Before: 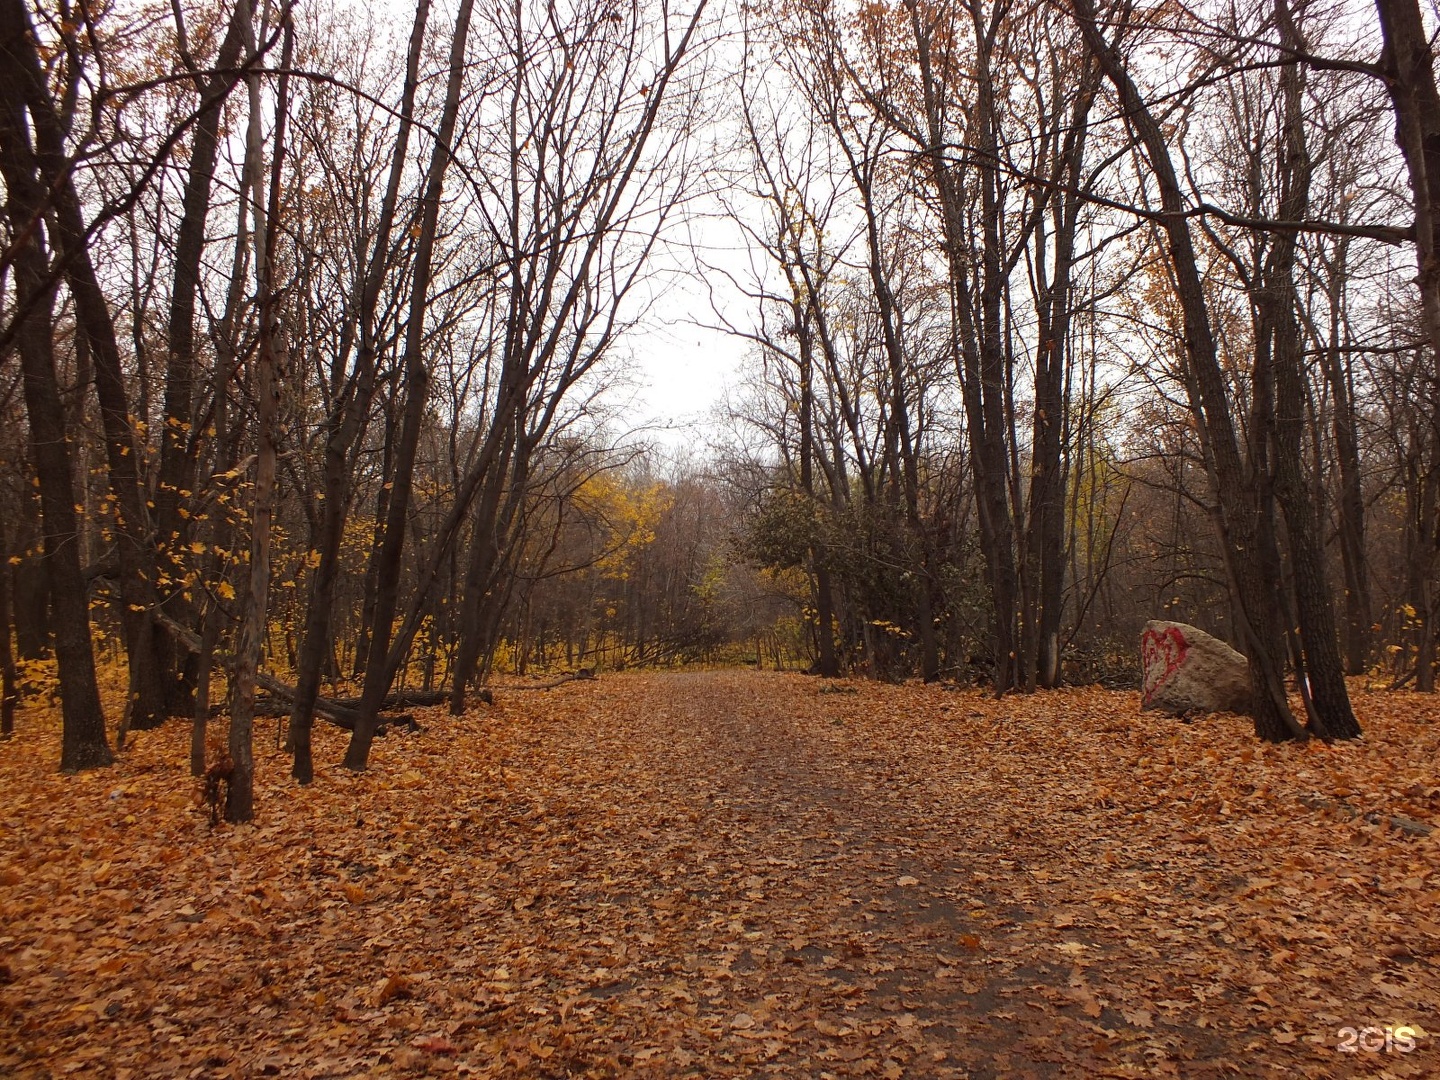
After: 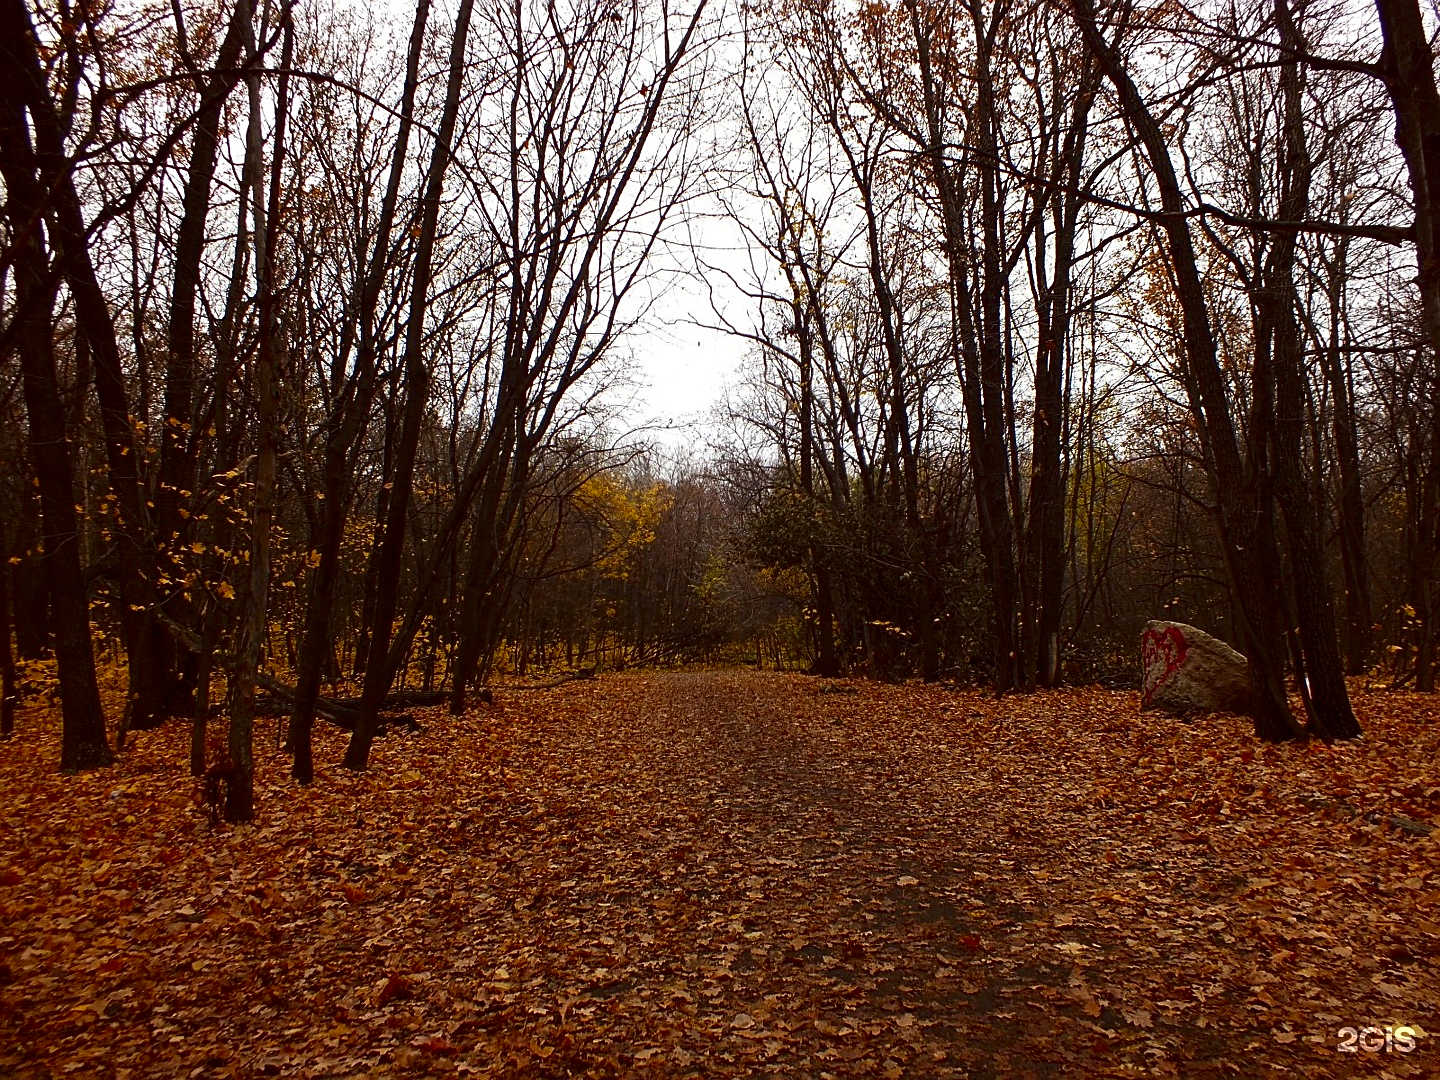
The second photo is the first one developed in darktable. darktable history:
sharpen: on, module defaults
contrast brightness saturation: contrast 0.13, brightness -0.24, saturation 0.14
